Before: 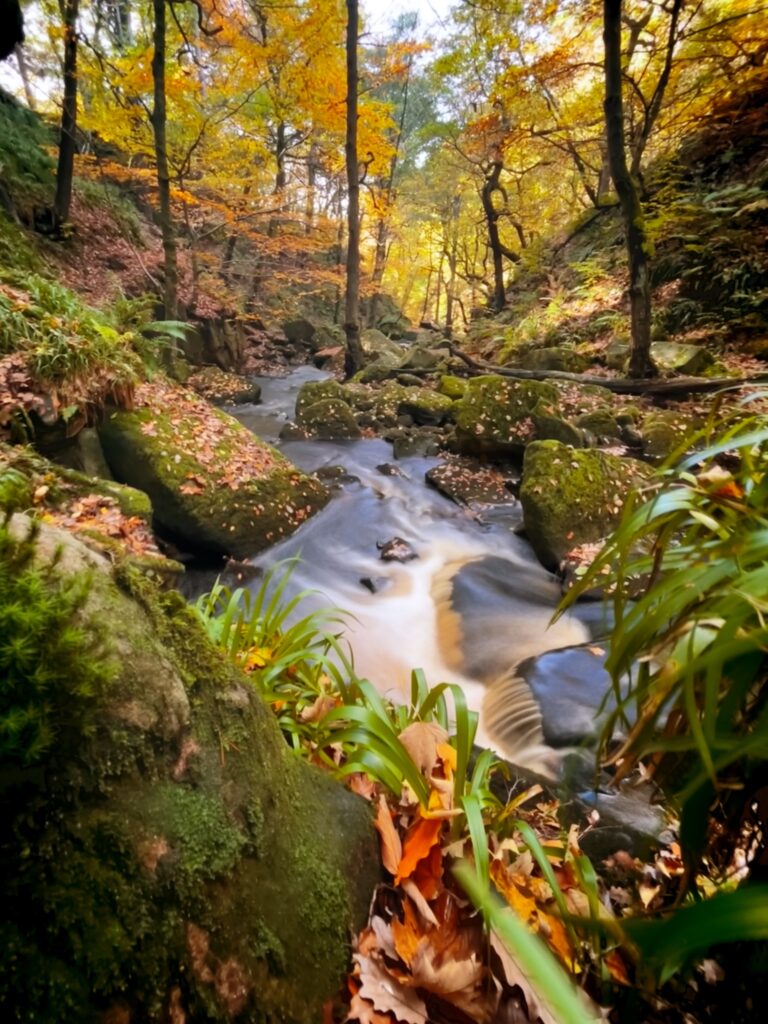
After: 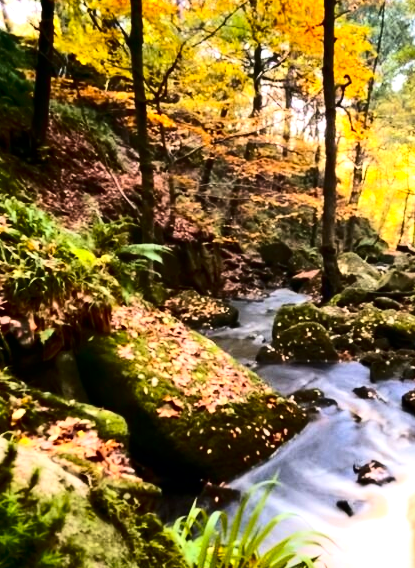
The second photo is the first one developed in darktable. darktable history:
velvia: strength 16.99%
tone equalizer: -8 EV -0.77 EV, -7 EV -0.682 EV, -6 EV -0.562 EV, -5 EV -0.417 EV, -3 EV 0.372 EV, -2 EV 0.6 EV, -1 EV 0.686 EV, +0 EV 0.719 EV, edges refinement/feathering 500, mask exposure compensation -1.57 EV, preserve details no
crop and rotate: left 3.06%, top 7.536%, right 42.875%, bottom 36.903%
contrast brightness saturation: contrast 0.318, brightness -0.081, saturation 0.17
